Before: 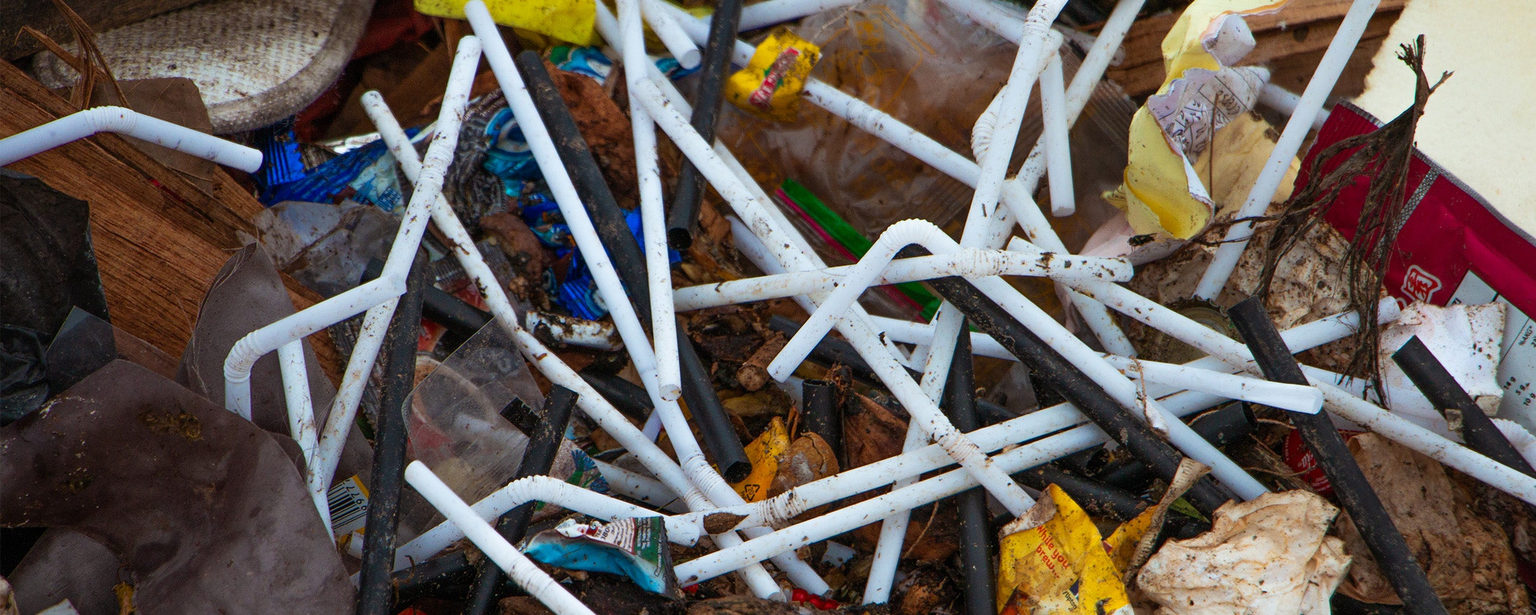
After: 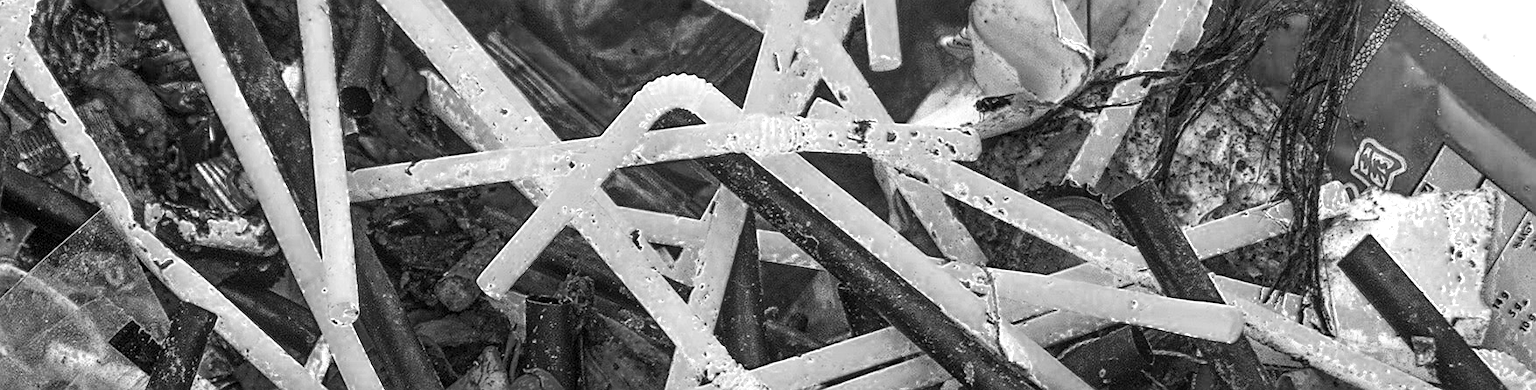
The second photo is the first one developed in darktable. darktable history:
crop and rotate: left 27.448%, top 26.865%, bottom 26.955%
contrast brightness saturation: contrast 0.067, brightness 0.177, saturation 0.402
exposure: black level correction 0, exposure 0.949 EV, compensate highlight preservation false
sharpen: on, module defaults
color zones: curves: ch0 [(0.002, 0.589) (0.107, 0.484) (0.146, 0.249) (0.217, 0.352) (0.309, 0.525) (0.39, 0.404) (0.455, 0.169) (0.597, 0.055) (0.724, 0.212) (0.775, 0.691) (0.869, 0.571) (1, 0.587)]; ch1 [(0, 0) (0.143, 0) (0.286, 0) (0.429, 0) (0.571, 0) (0.714, 0) (0.857, 0)]
tone curve: curves: ch0 [(0, 0) (0.003, 0) (0.011, 0) (0.025, 0) (0.044, 0.006) (0.069, 0.024) (0.1, 0.038) (0.136, 0.052) (0.177, 0.08) (0.224, 0.112) (0.277, 0.145) (0.335, 0.206) (0.399, 0.284) (0.468, 0.372) (0.543, 0.477) (0.623, 0.593) (0.709, 0.717) (0.801, 0.815) (0.898, 0.92) (1, 1)], preserve colors none
local contrast: on, module defaults
